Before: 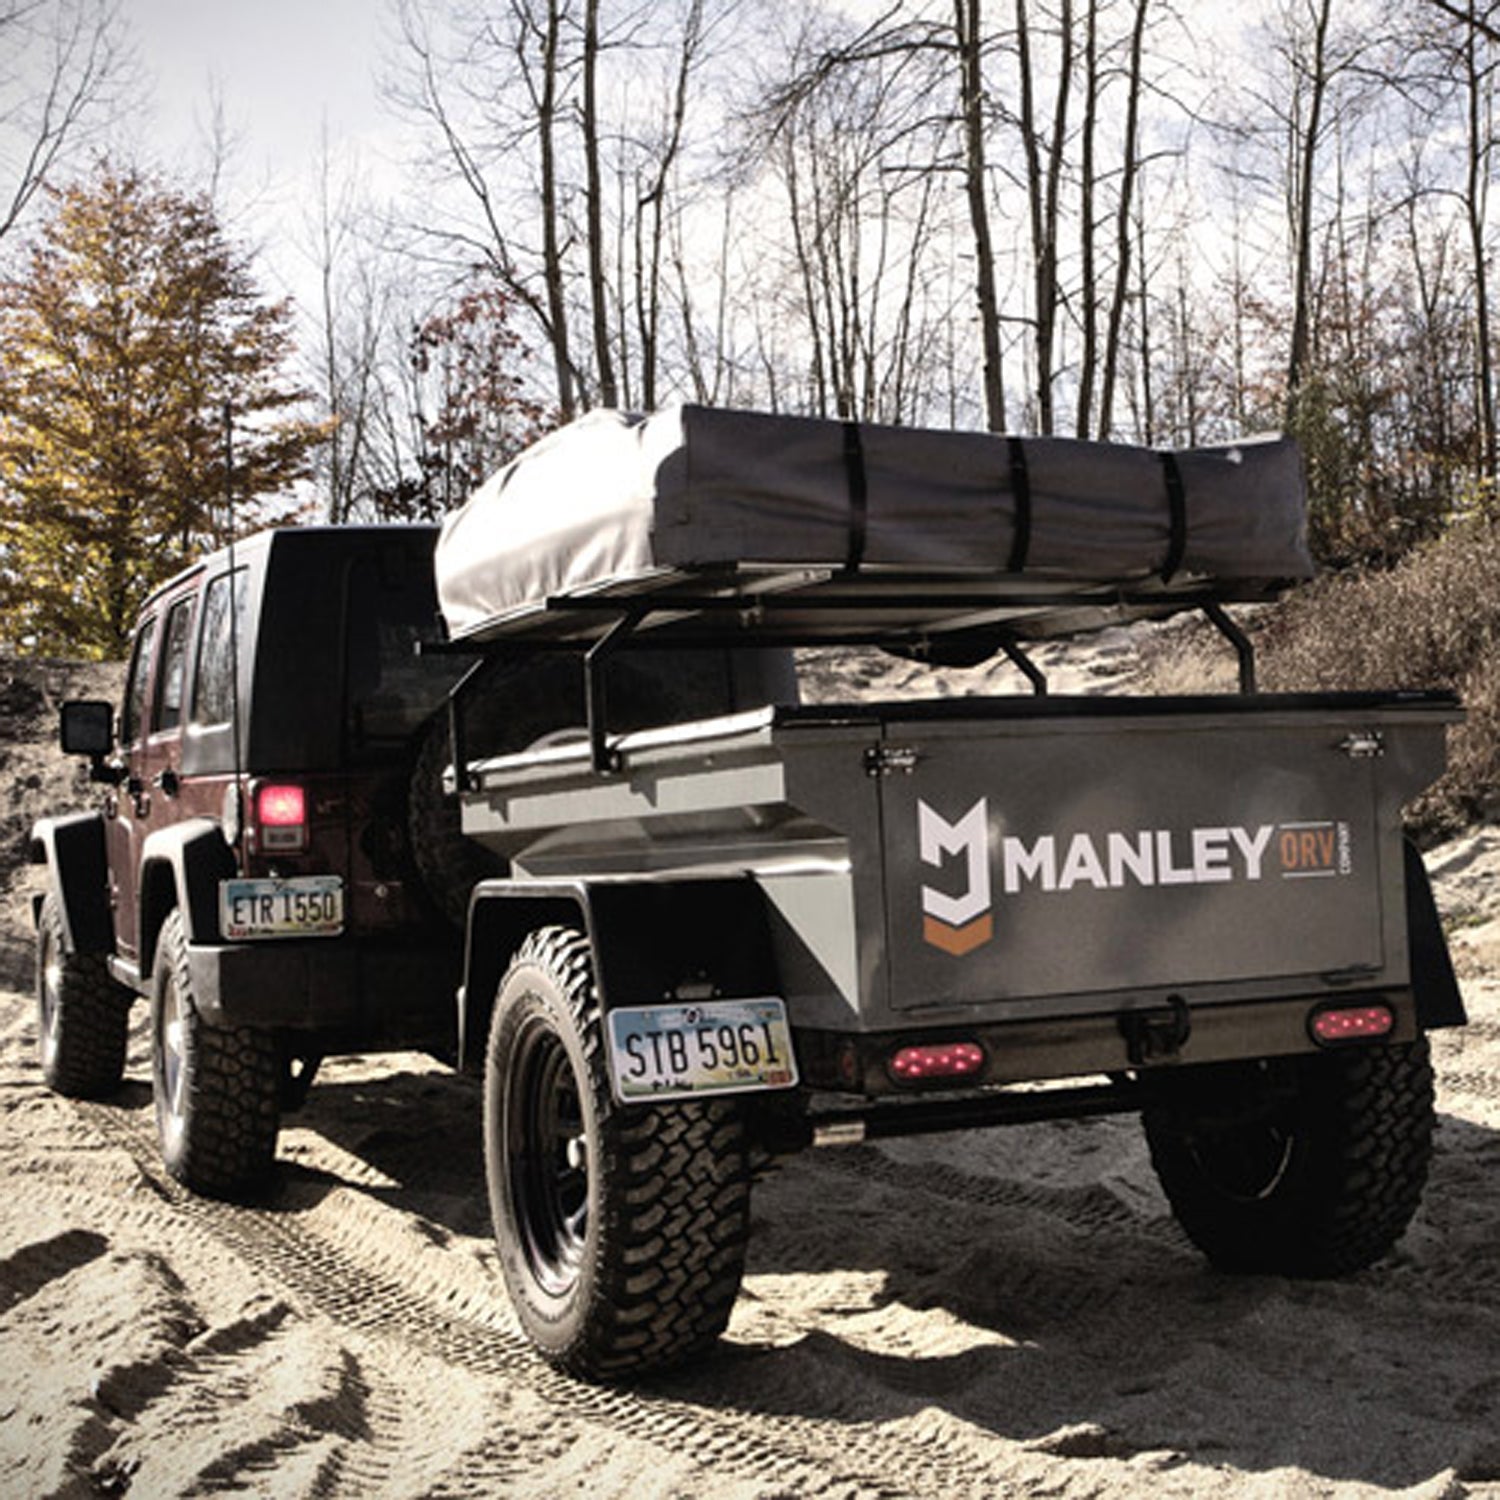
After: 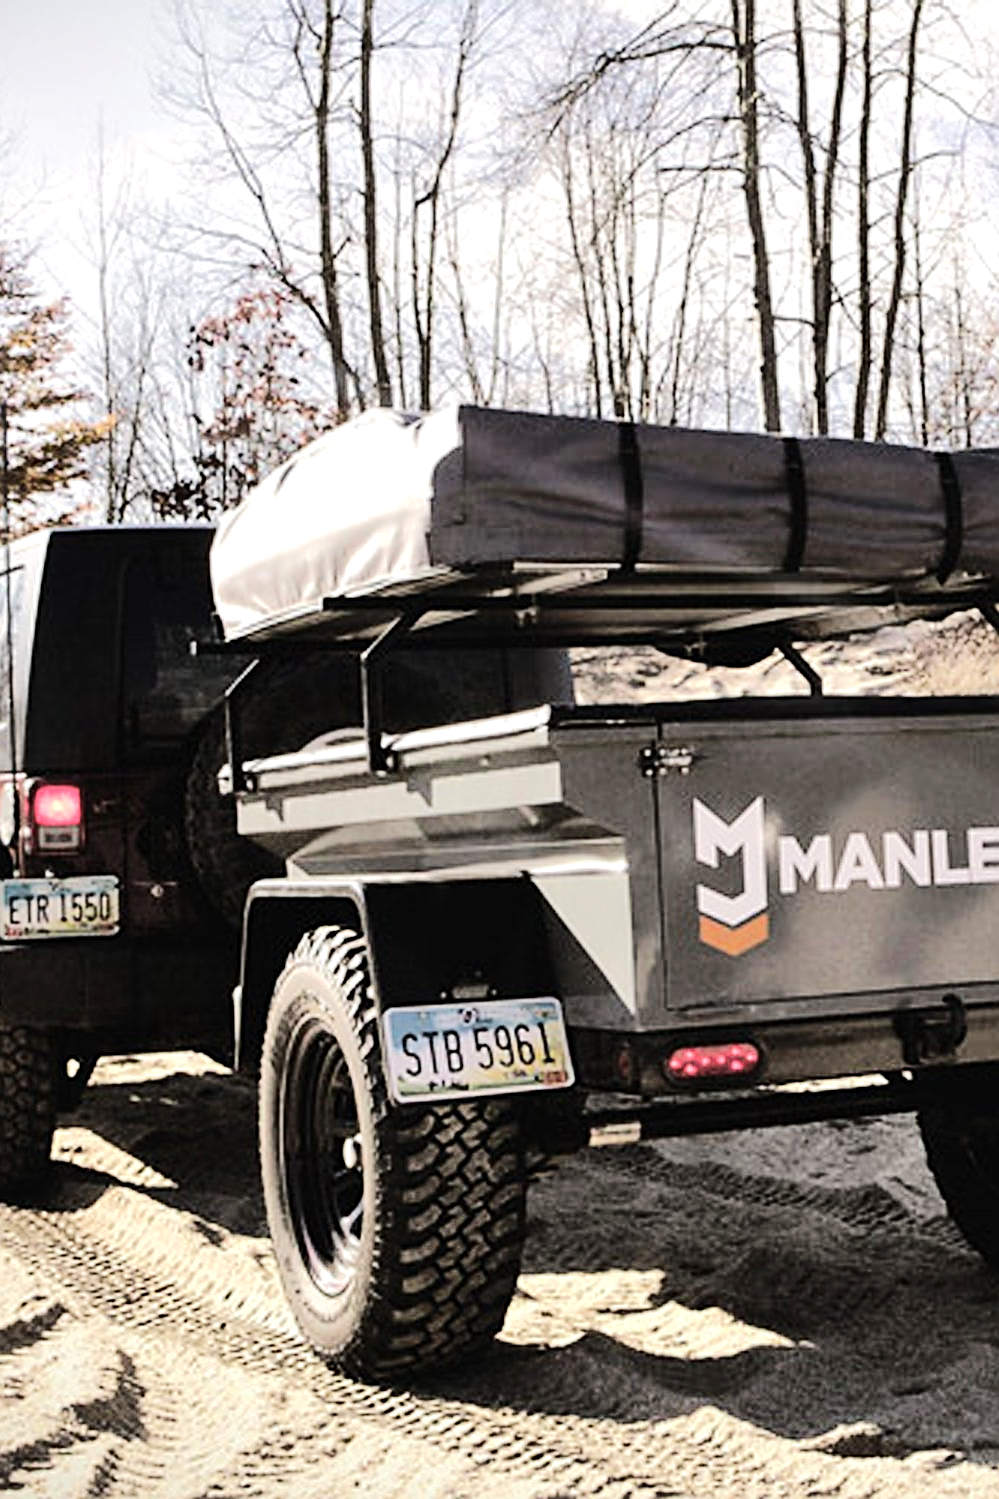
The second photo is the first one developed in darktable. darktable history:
sharpen: on, module defaults
crop and rotate: left 15.052%, right 18.297%
tone equalizer: -7 EV 0.157 EV, -6 EV 0.624 EV, -5 EV 1.14 EV, -4 EV 1.35 EV, -3 EV 1.14 EV, -2 EV 0.6 EV, -1 EV 0.15 EV, edges refinement/feathering 500, mask exposure compensation -1.57 EV, preserve details no
